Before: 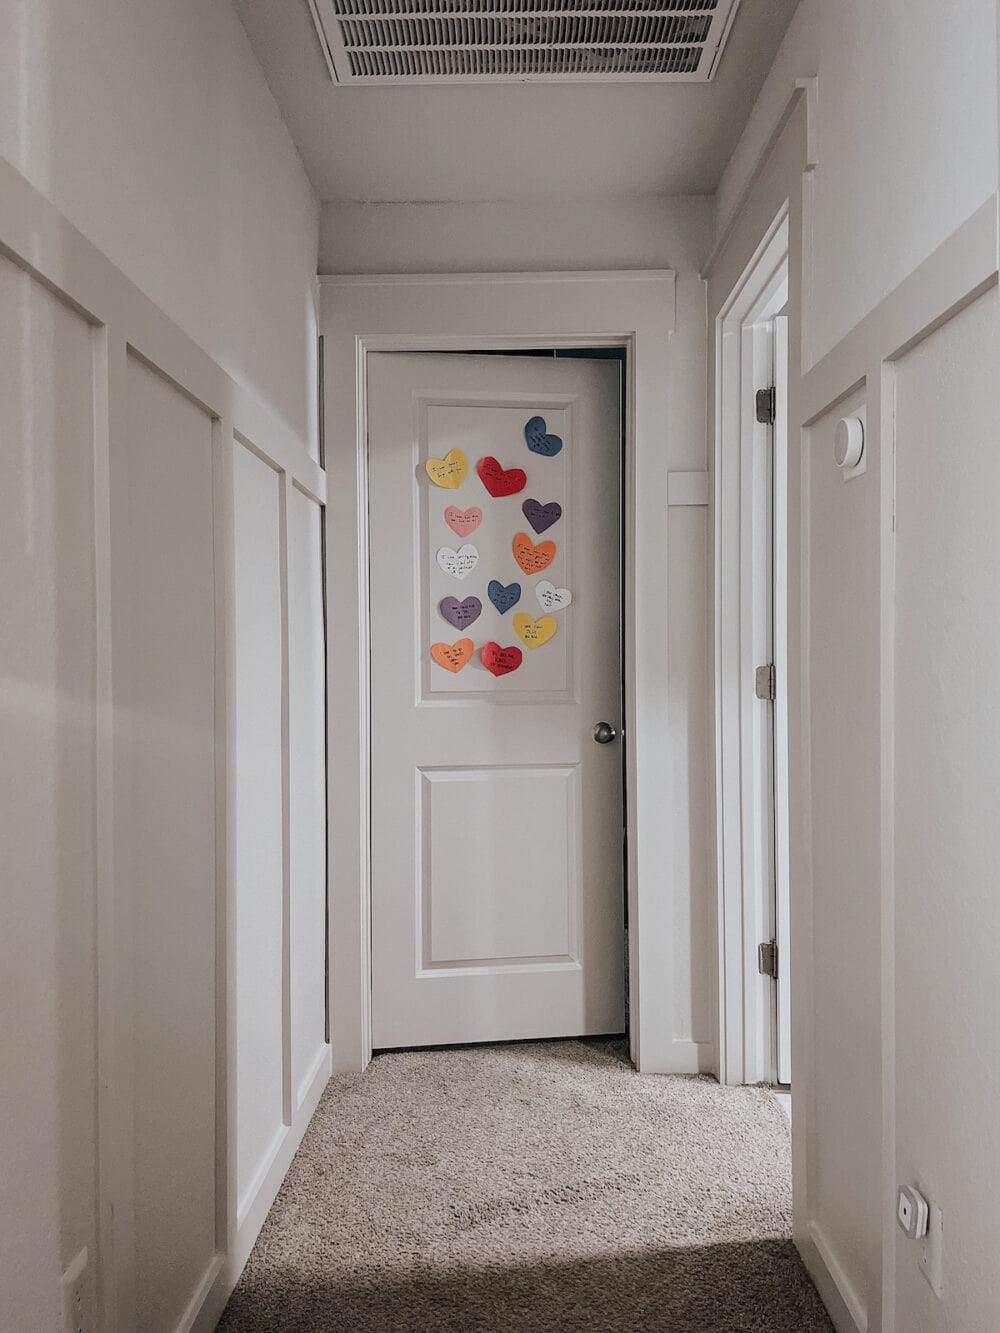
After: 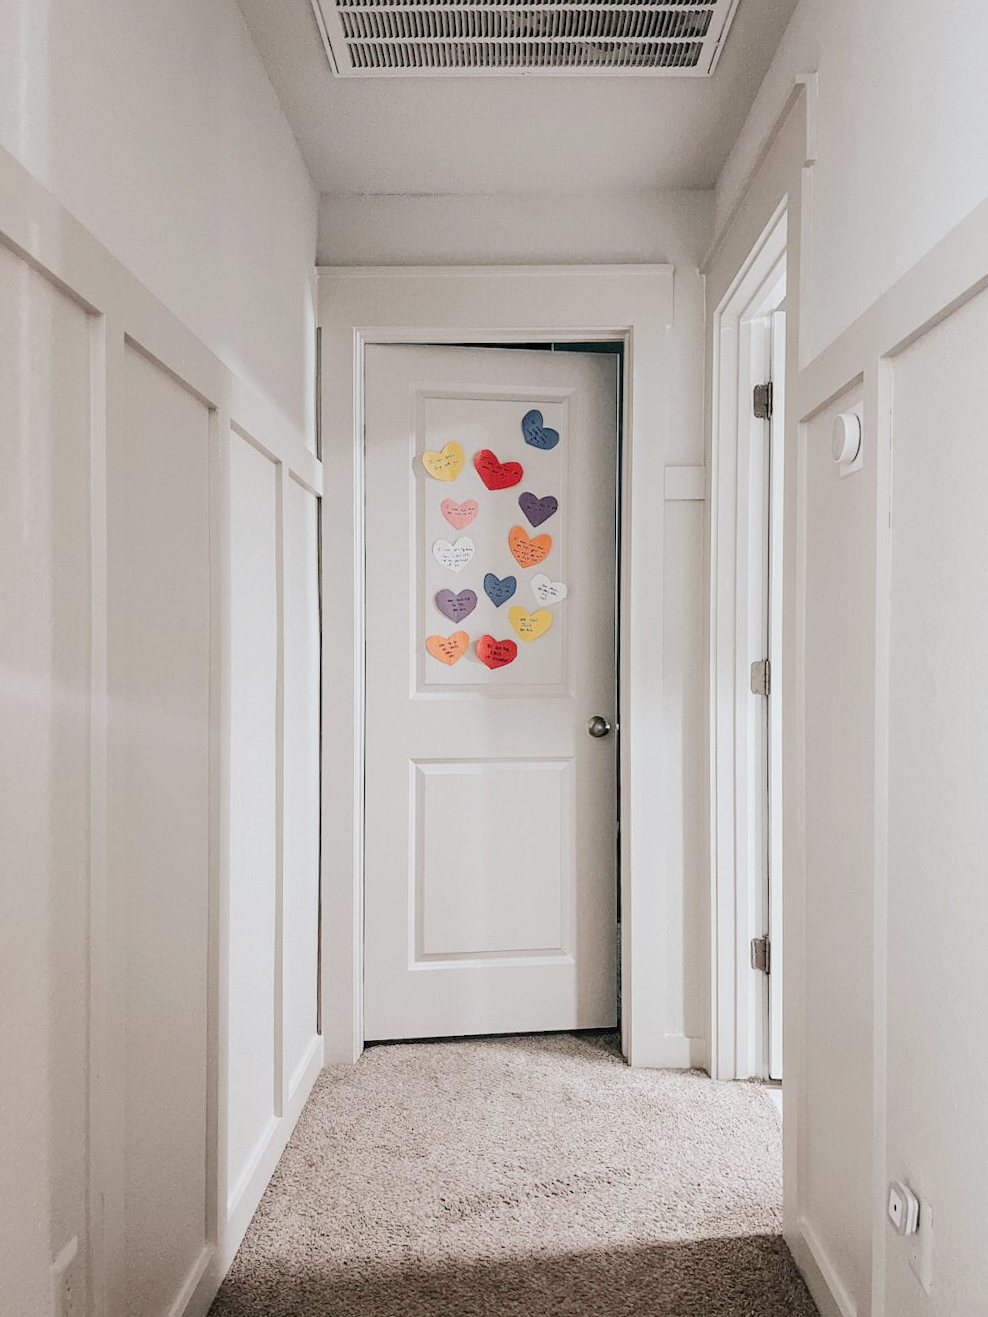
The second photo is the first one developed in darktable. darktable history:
exposure: exposure 0.171 EV, compensate highlight preservation false
crop and rotate: angle -0.492°
tone curve: curves: ch0 [(0, 0) (0.003, 0.004) (0.011, 0.015) (0.025, 0.033) (0.044, 0.058) (0.069, 0.091) (0.1, 0.131) (0.136, 0.179) (0.177, 0.233) (0.224, 0.295) (0.277, 0.364) (0.335, 0.434) (0.399, 0.51) (0.468, 0.583) (0.543, 0.654) (0.623, 0.724) (0.709, 0.789) (0.801, 0.852) (0.898, 0.924) (1, 1)], preserve colors none
